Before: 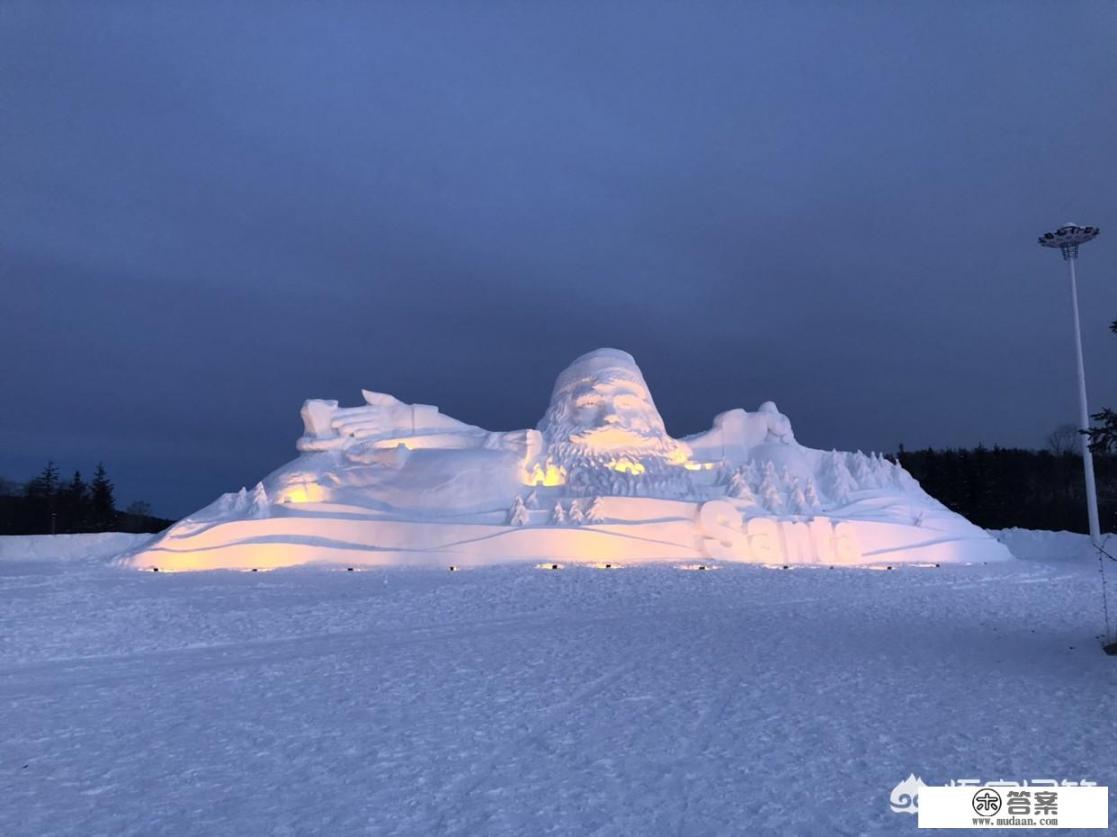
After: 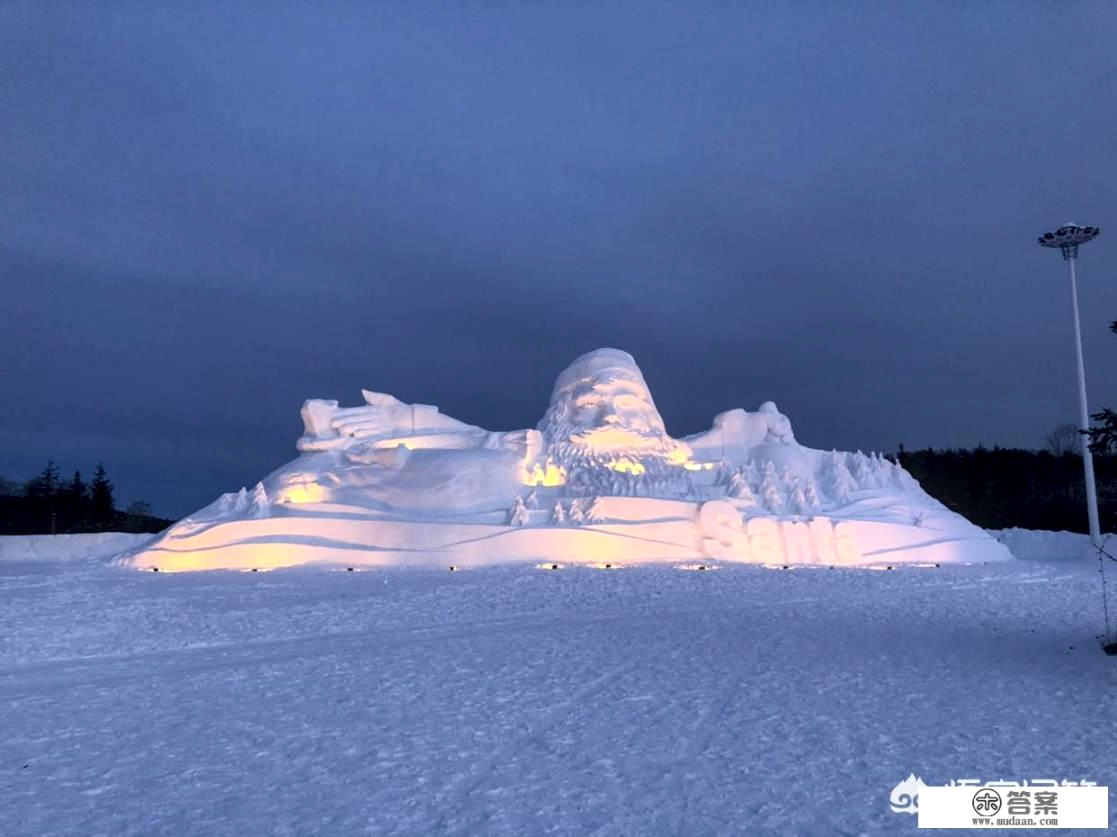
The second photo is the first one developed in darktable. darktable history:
local contrast: detail 130%
contrast brightness saturation: contrast 0.037, saturation 0.07
